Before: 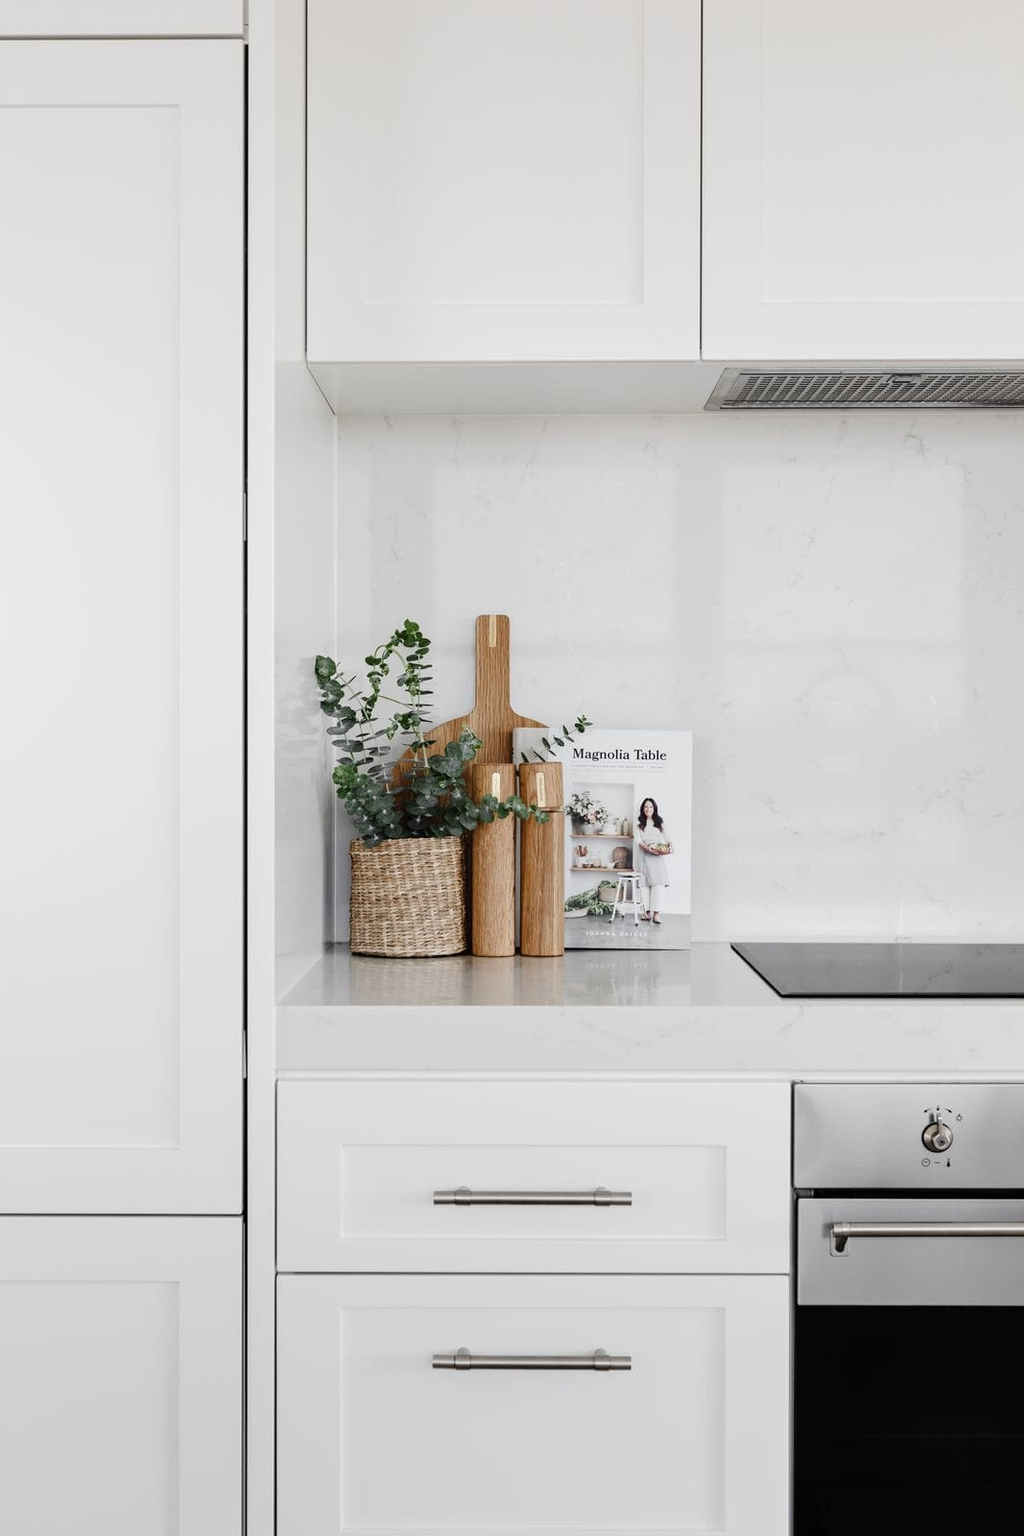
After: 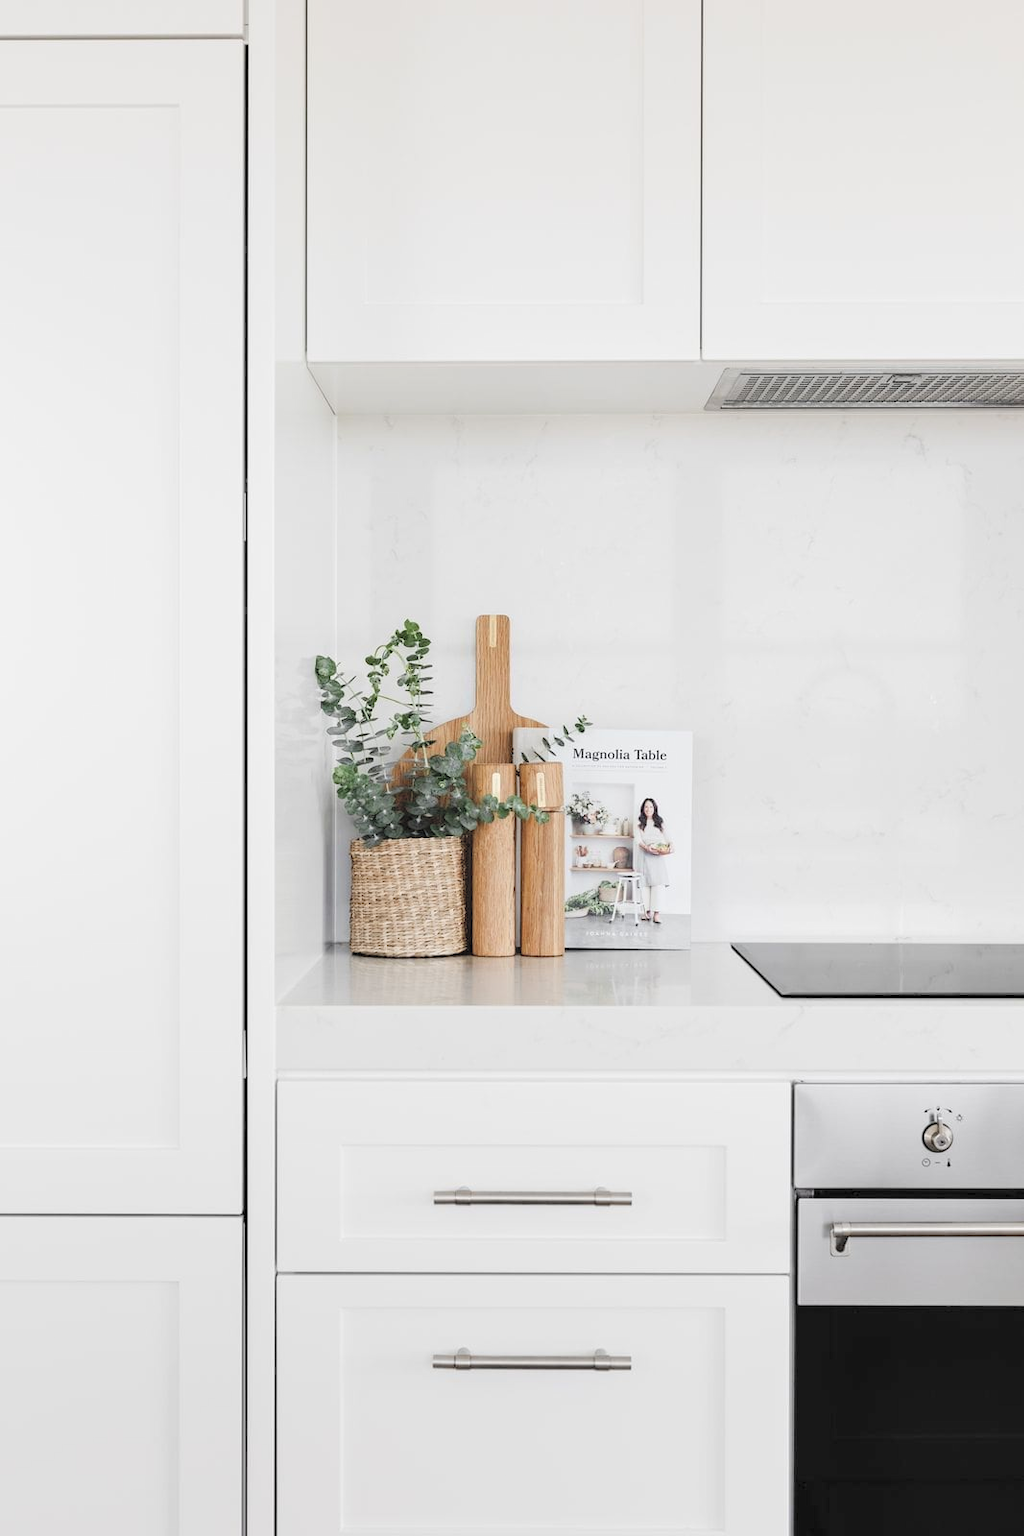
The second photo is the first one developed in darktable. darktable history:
contrast brightness saturation: brightness 0.286
